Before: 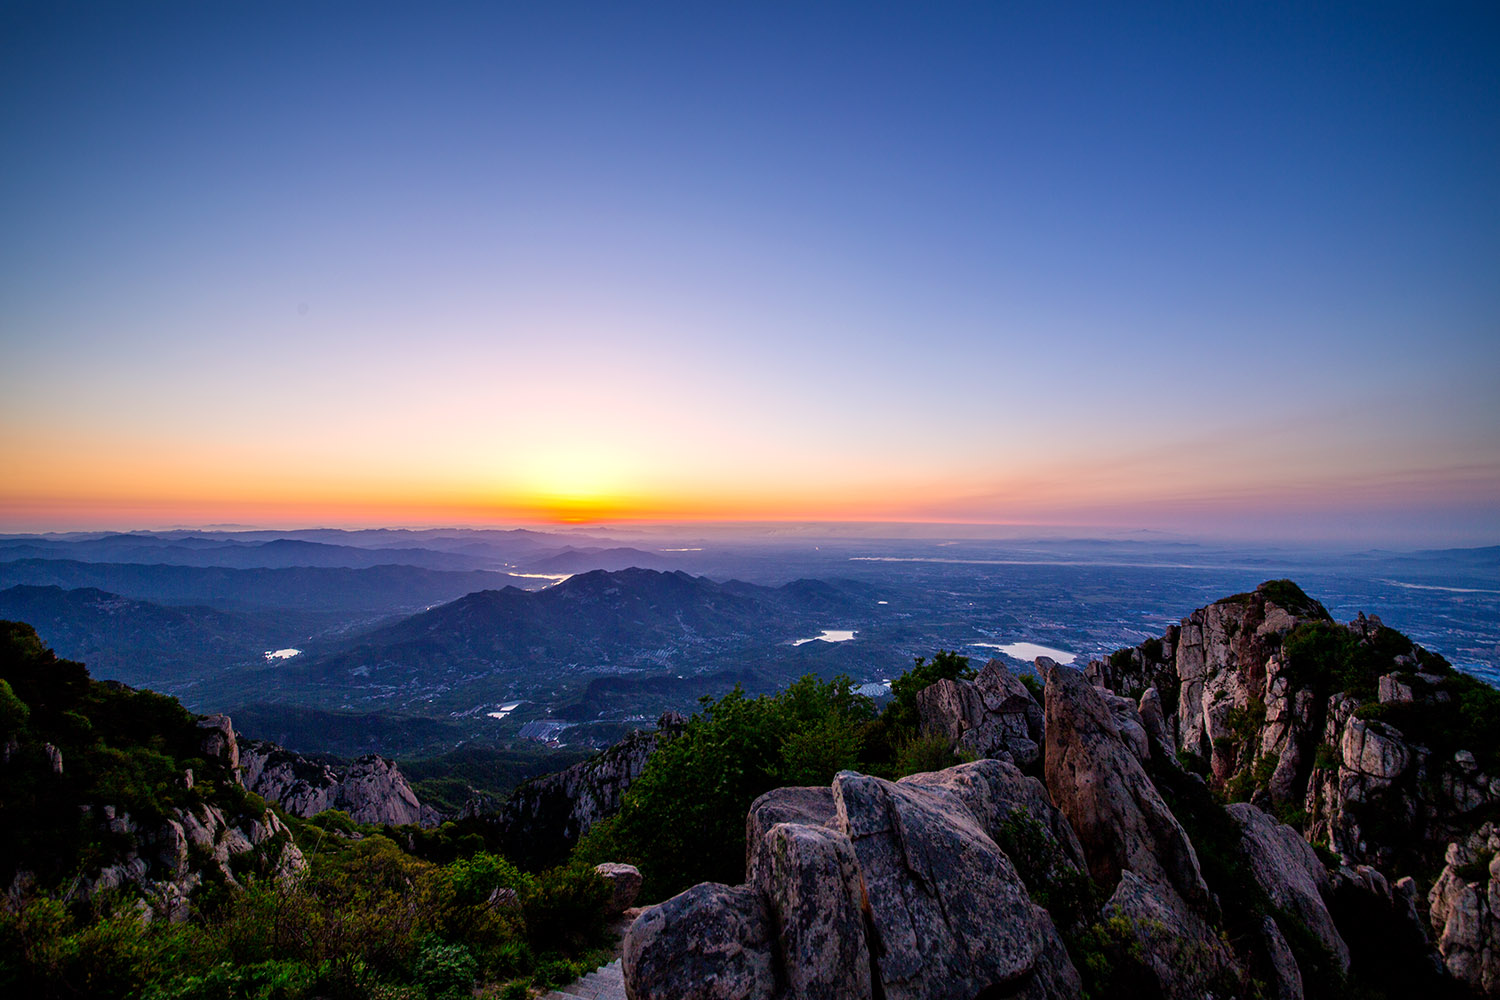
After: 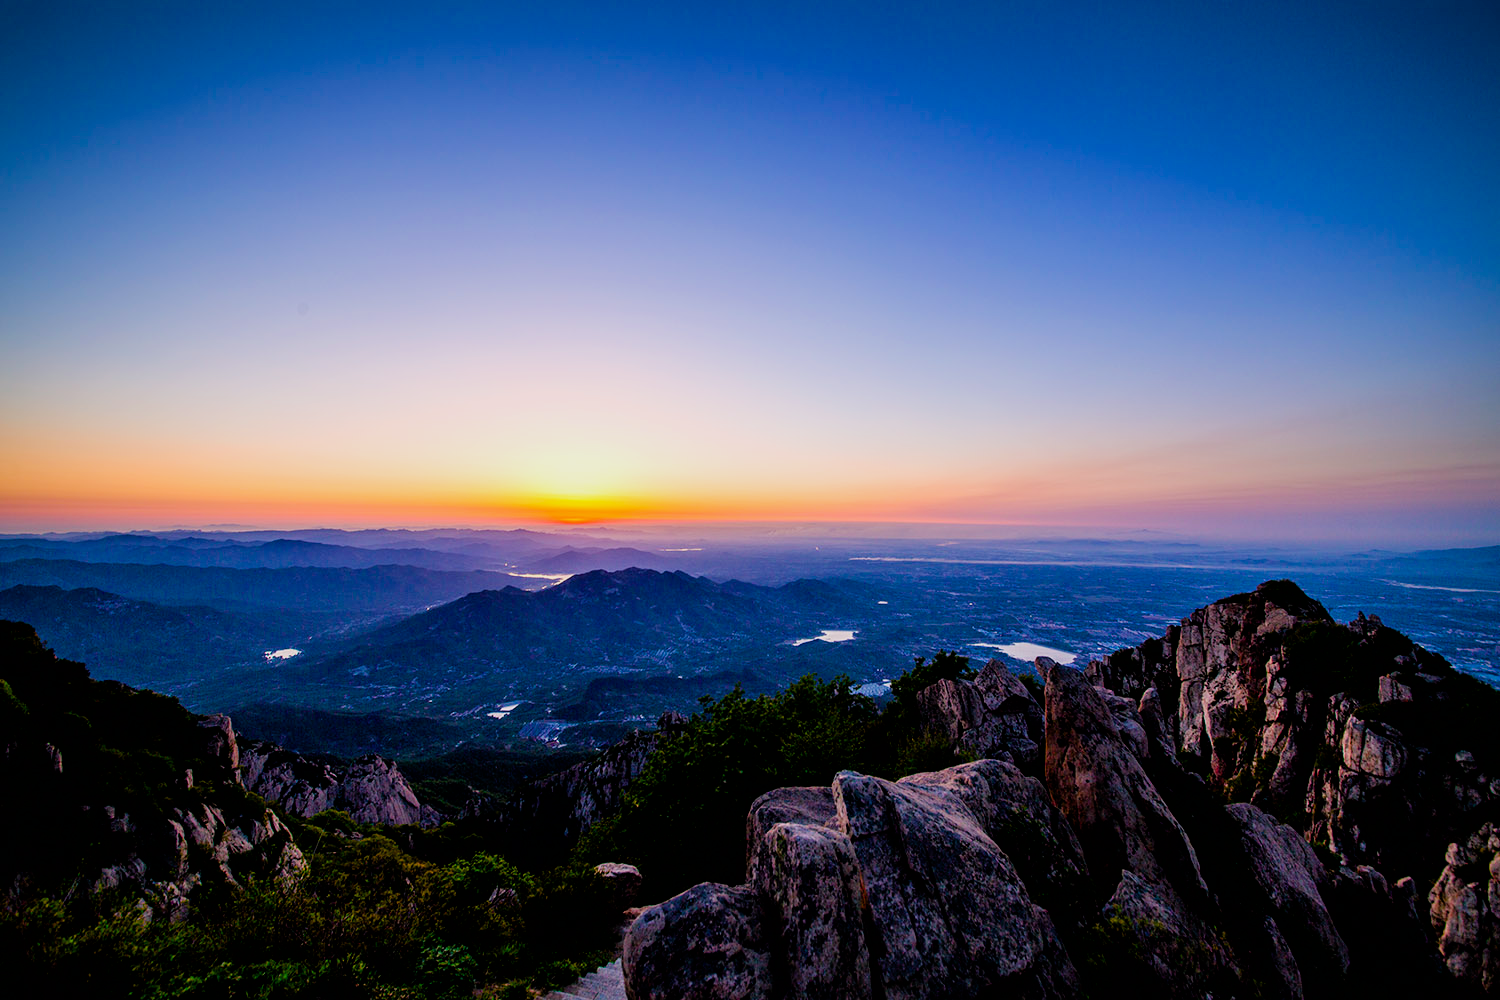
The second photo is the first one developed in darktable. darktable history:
filmic rgb: black relative exposure -11.76 EV, white relative exposure 5.46 EV, threshold 2.98 EV, hardness 4.48, latitude 49.82%, contrast 1.145, enable highlight reconstruction true
color balance rgb: shadows lift › chroma 1.036%, shadows lift › hue 243.24°, power › hue 60.98°, linear chroma grading › global chroma 0.974%, perceptual saturation grading › global saturation 0.836%, perceptual saturation grading › mid-tones 6.136%, perceptual saturation grading › shadows 72.188%
